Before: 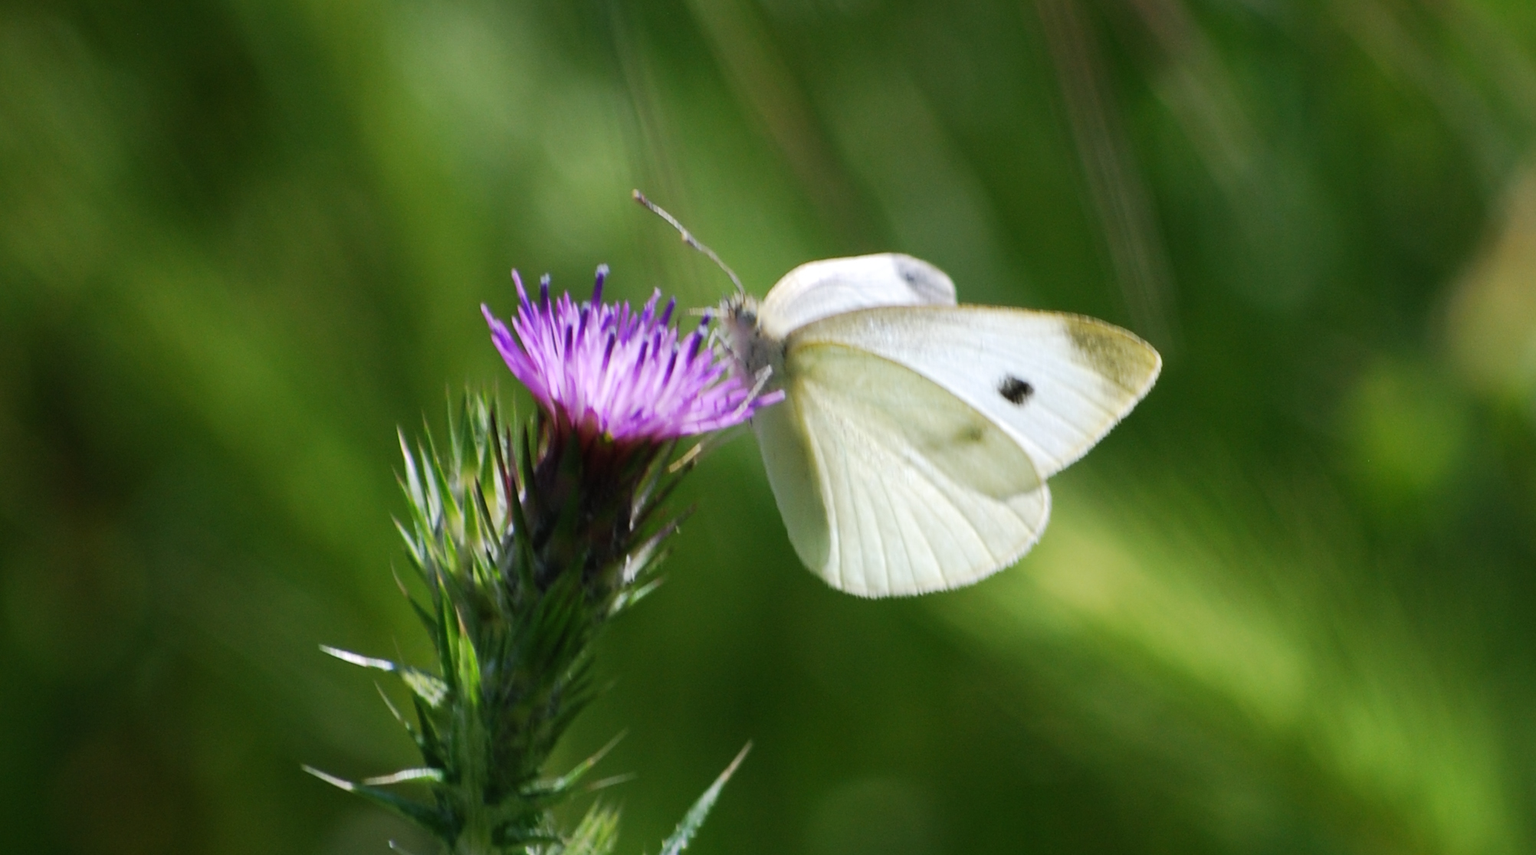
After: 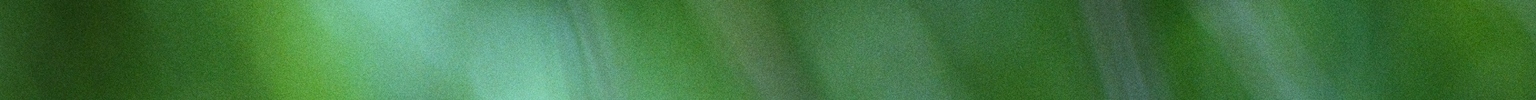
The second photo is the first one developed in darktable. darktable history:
exposure: black level correction 0, exposure 0.877 EV, compensate exposure bias true, compensate highlight preservation false
sharpen: on, module defaults
white balance: red 0.766, blue 1.537
crop and rotate: left 9.644%, top 9.491%, right 6.021%, bottom 80.509%
grain: on, module defaults
